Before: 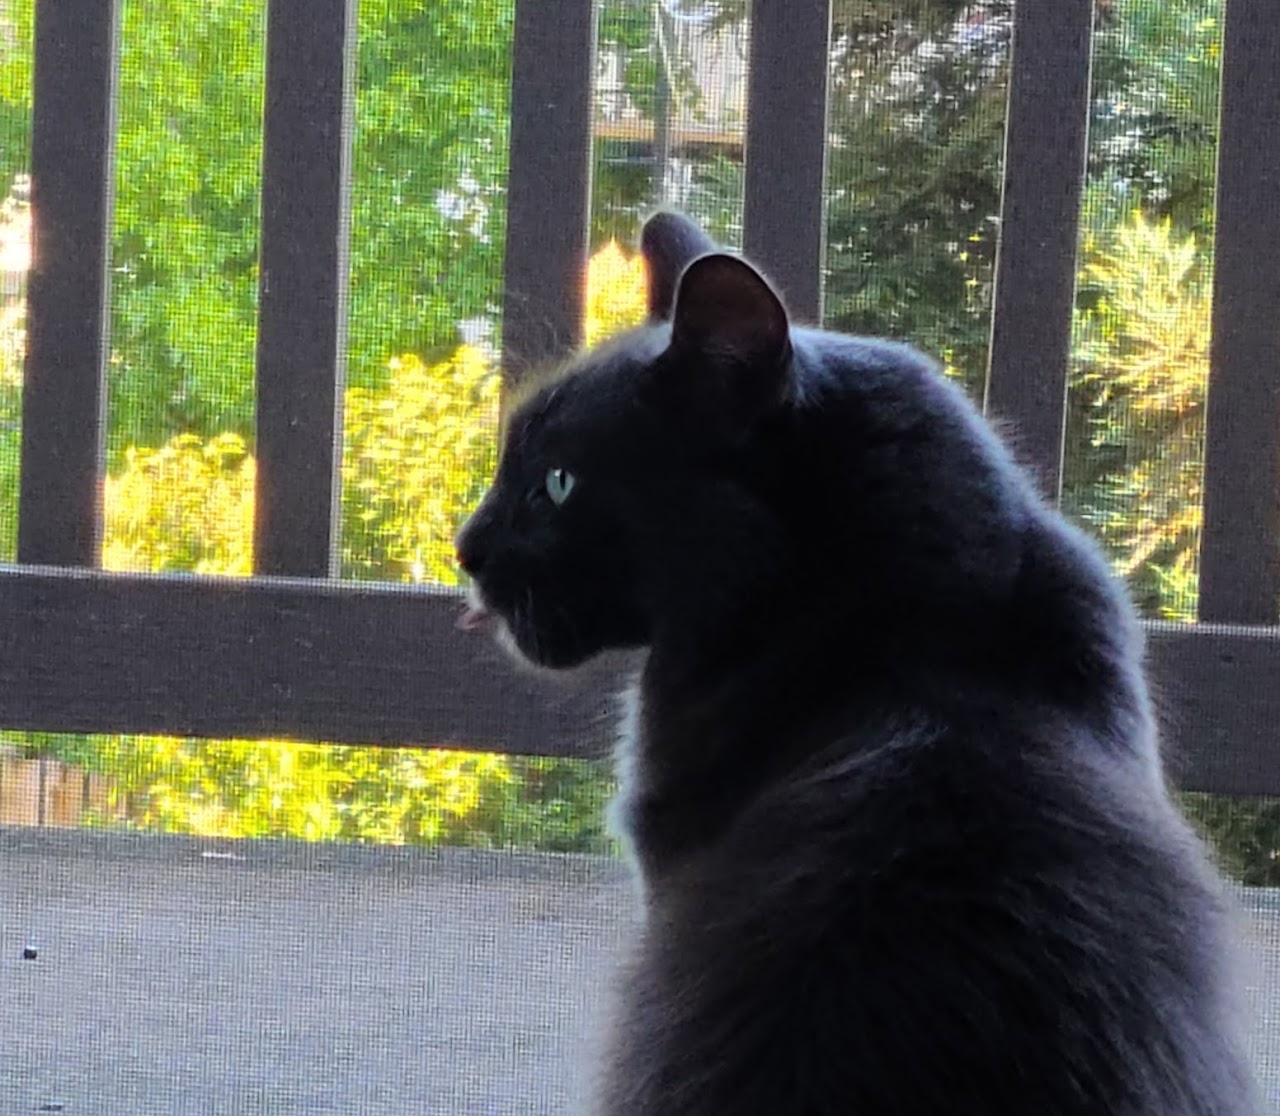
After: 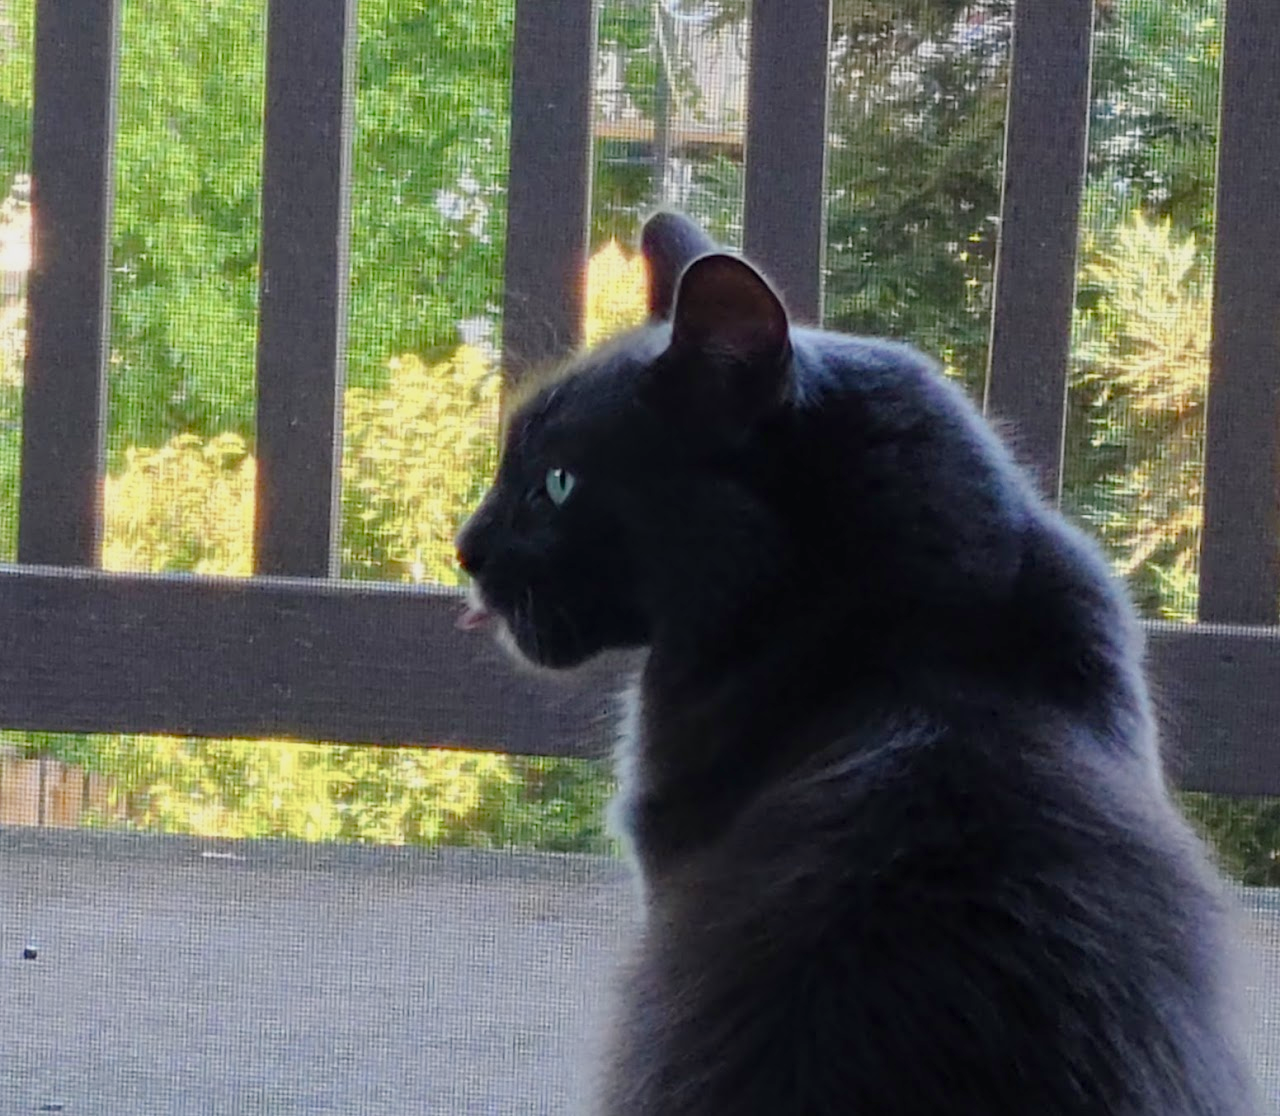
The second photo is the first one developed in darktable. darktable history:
color balance: input saturation 99%
color balance rgb: shadows lift › chroma 1%, shadows lift › hue 113°, highlights gain › chroma 0.2%, highlights gain › hue 333°, perceptual saturation grading › global saturation 20%, perceptual saturation grading › highlights -50%, perceptual saturation grading › shadows 25%, contrast -10%
